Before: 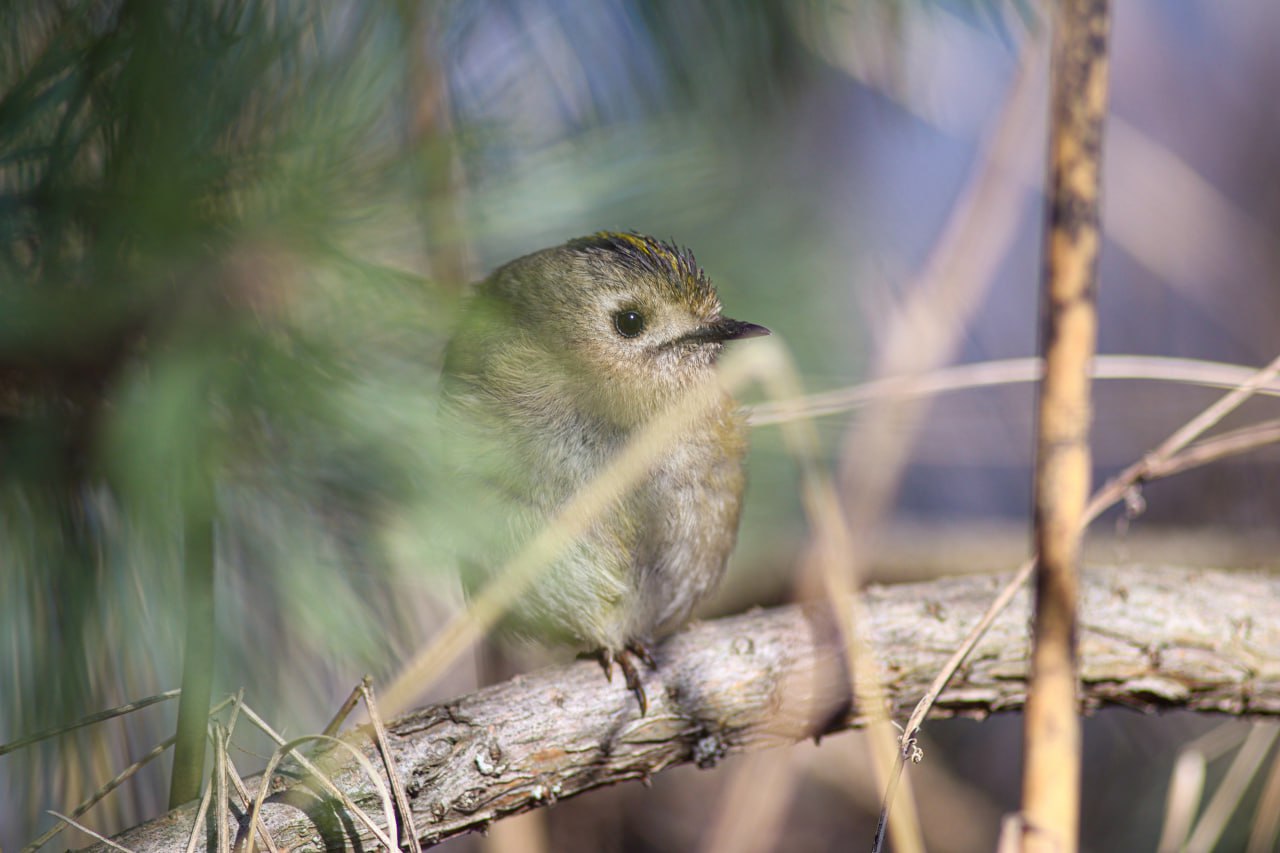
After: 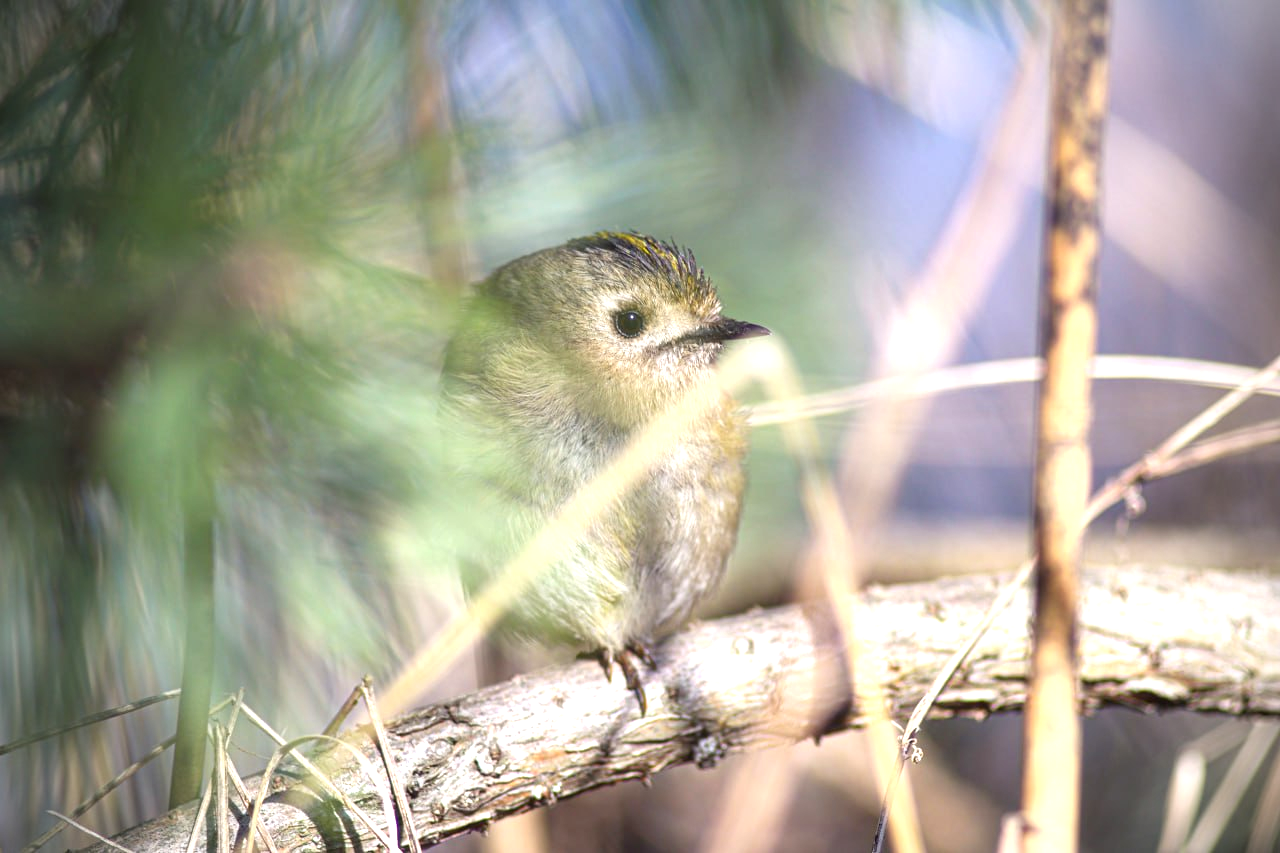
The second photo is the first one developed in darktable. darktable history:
exposure: exposure 0.935 EV, compensate highlight preservation false
vignetting: on, module defaults
